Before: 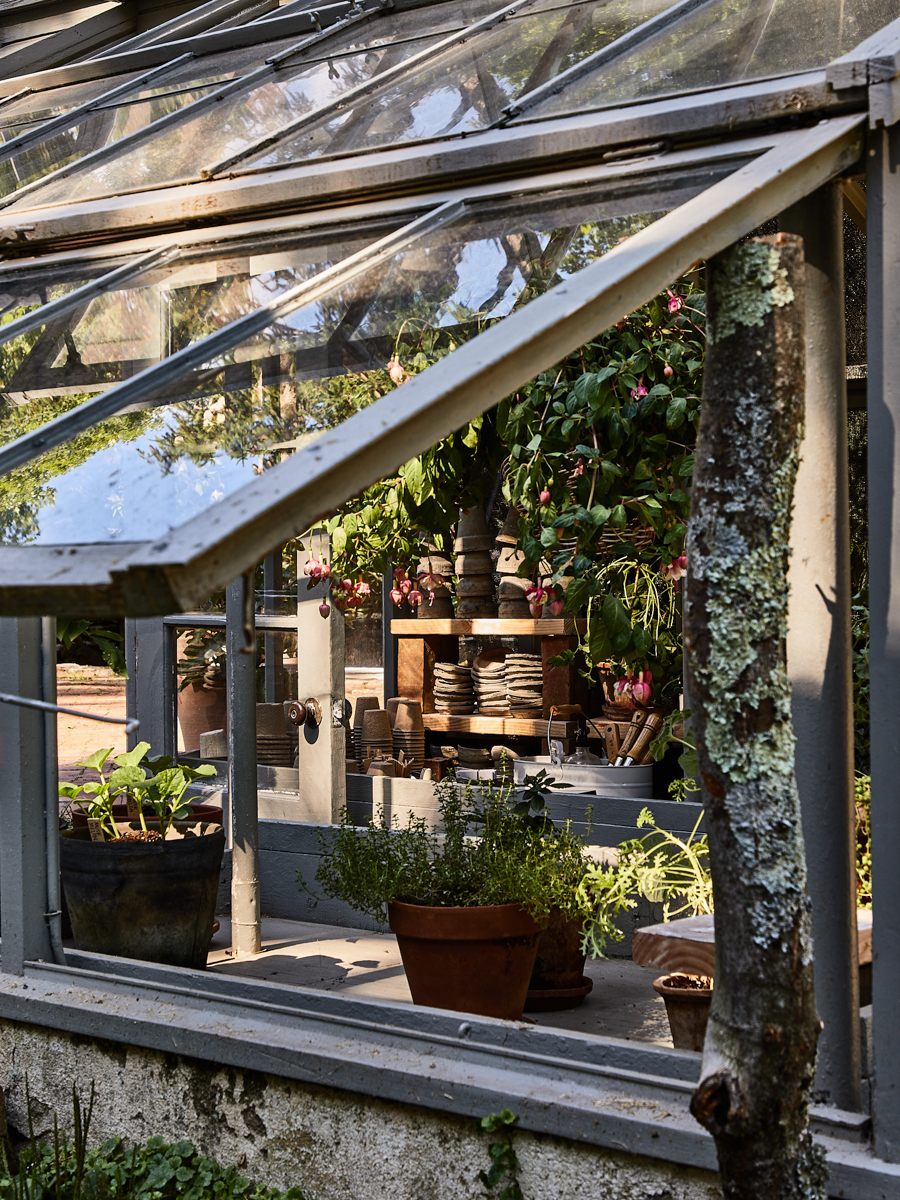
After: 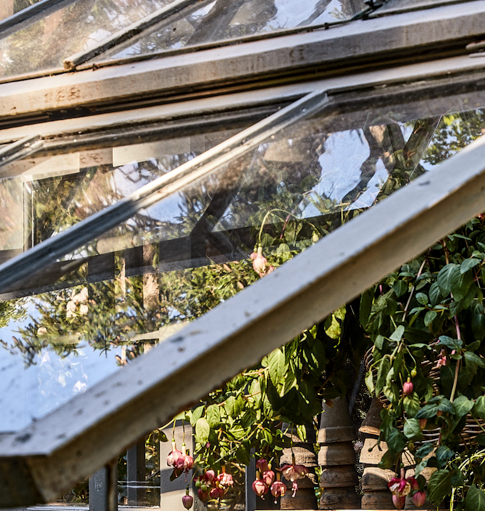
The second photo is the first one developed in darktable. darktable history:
crop: left 15.227%, top 9.123%, right 30.843%, bottom 48.25%
local contrast: on, module defaults
